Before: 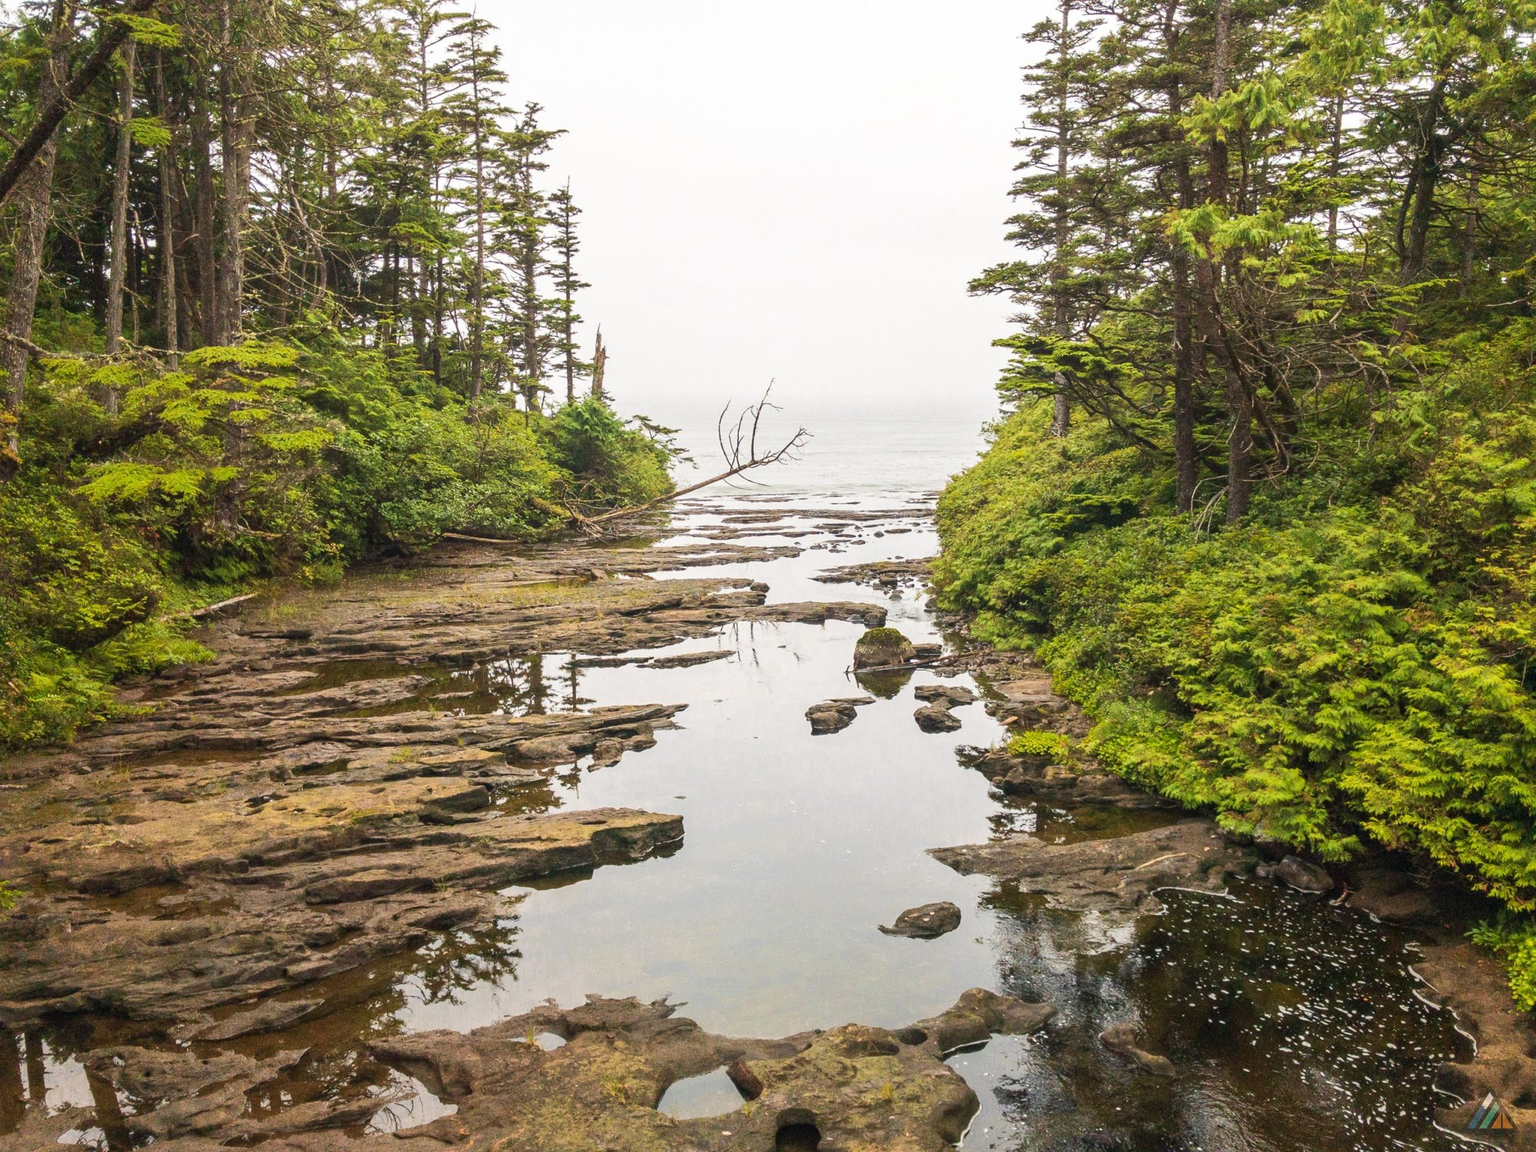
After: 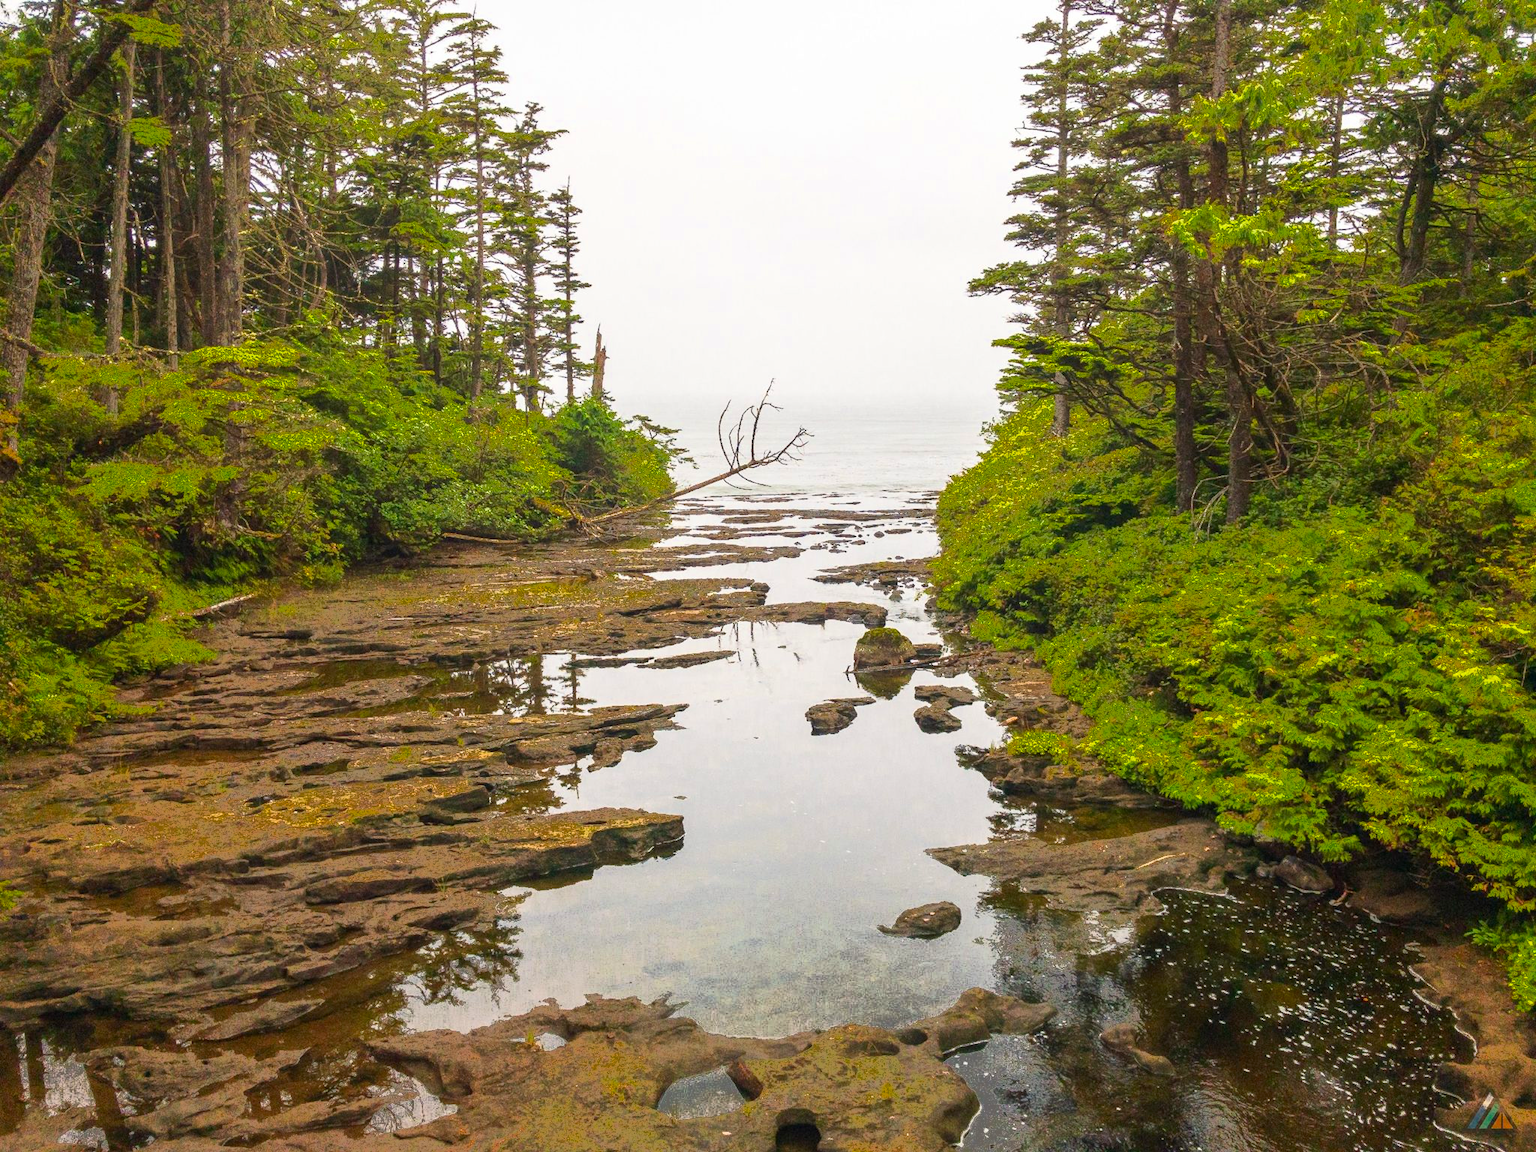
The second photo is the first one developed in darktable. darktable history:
color zones: curves: ch0 [(0, 0.613) (0.01, 0.613) (0.245, 0.448) (0.498, 0.529) (0.642, 0.665) (0.879, 0.777) (0.99, 0.613)]; ch1 [(0, 0) (0.143, 0) (0.286, 0) (0.429, 0) (0.571, 0) (0.714, 0) (0.857, 0)], mix -138.01%
fill light: exposure -0.73 EV, center 0.69, width 2.2
